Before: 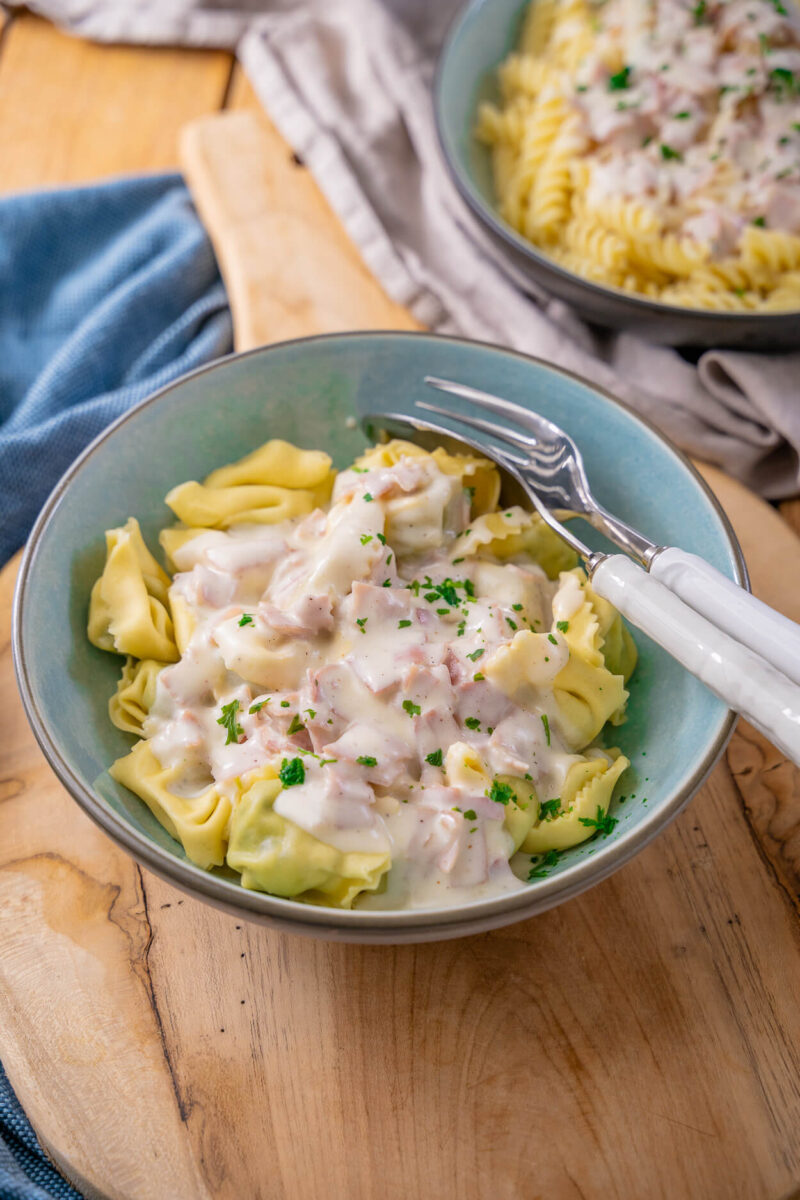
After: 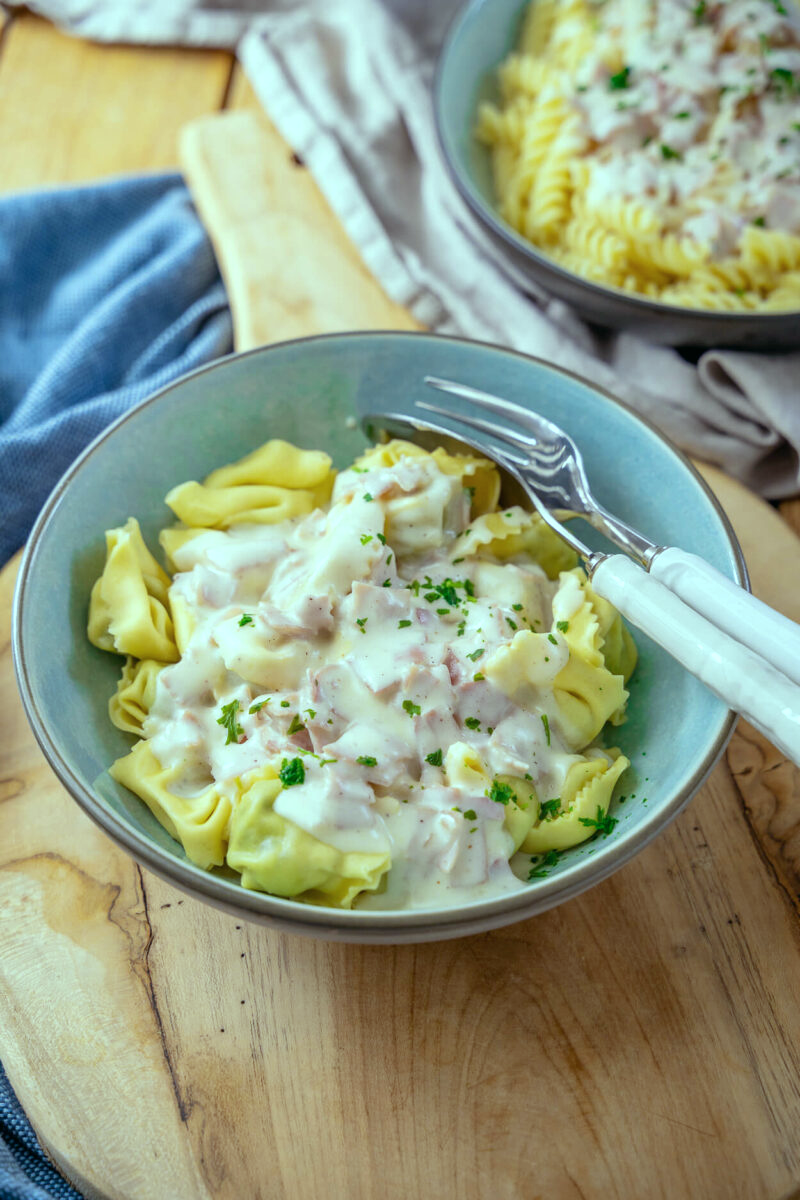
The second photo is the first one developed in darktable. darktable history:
color balance: mode lift, gamma, gain (sRGB), lift [0.997, 0.979, 1.021, 1.011], gamma [1, 1.084, 0.916, 0.998], gain [1, 0.87, 1.13, 1.101], contrast 4.55%, contrast fulcrum 38.24%, output saturation 104.09%
color balance rgb: on, module defaults
exposure: compensate highlight preservation false
